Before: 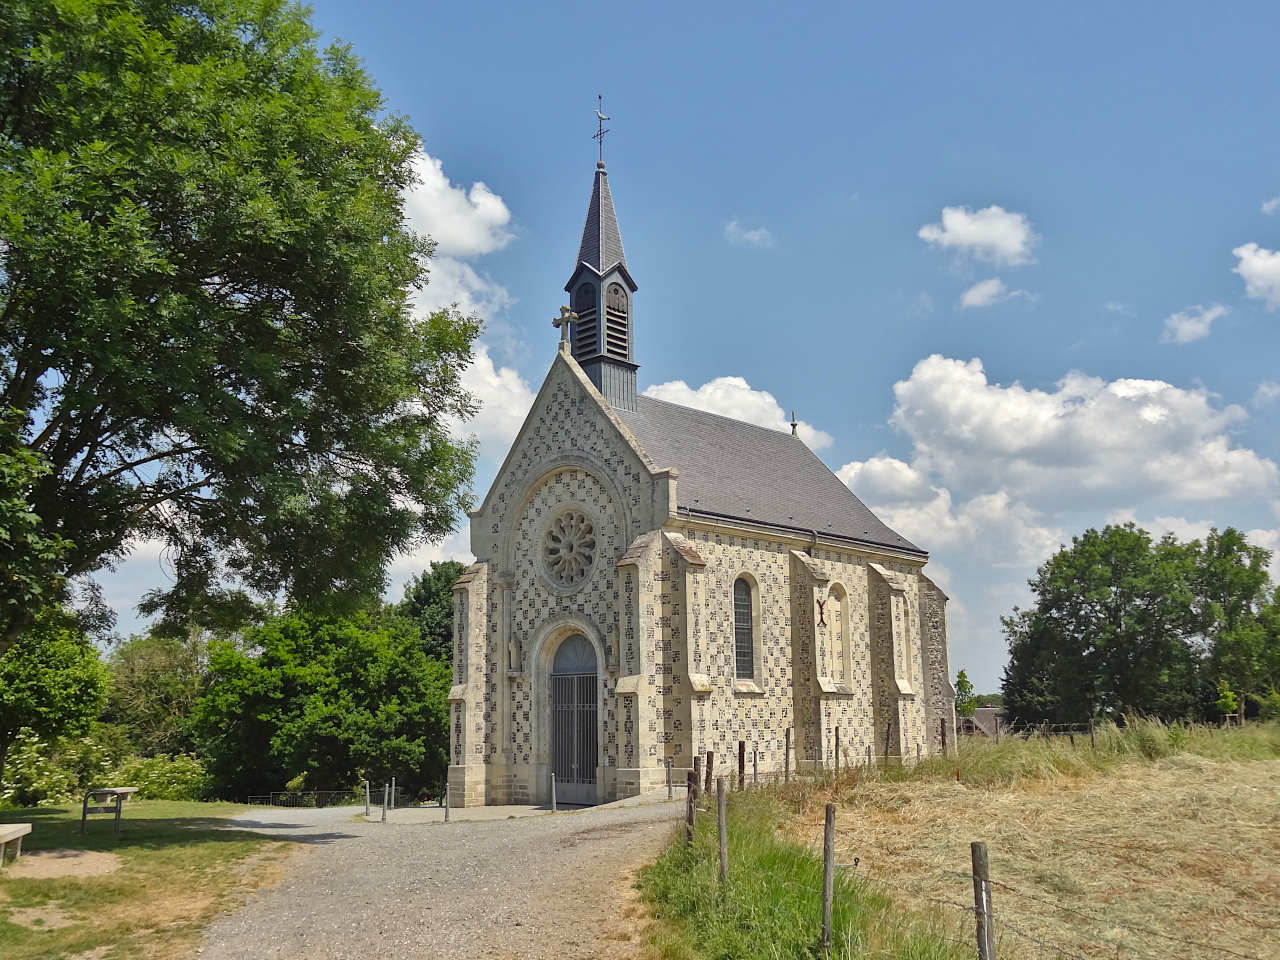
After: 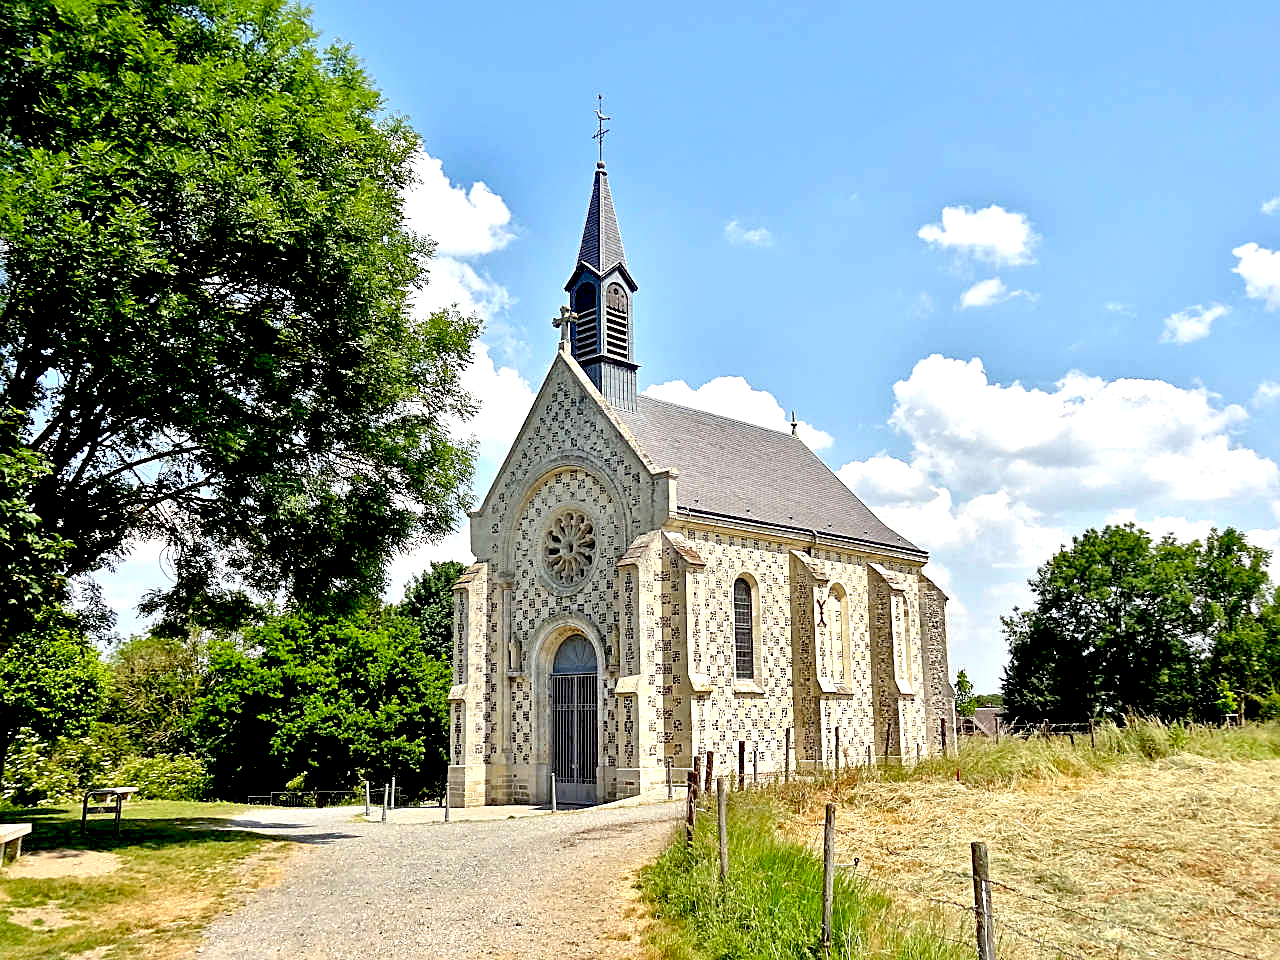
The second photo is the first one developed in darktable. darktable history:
sharpen: on, module defaults
exposure: black level correction 0.035, exposure 0.9 EV, compensate highlight preservation false
white balance: red 1, blue 1
